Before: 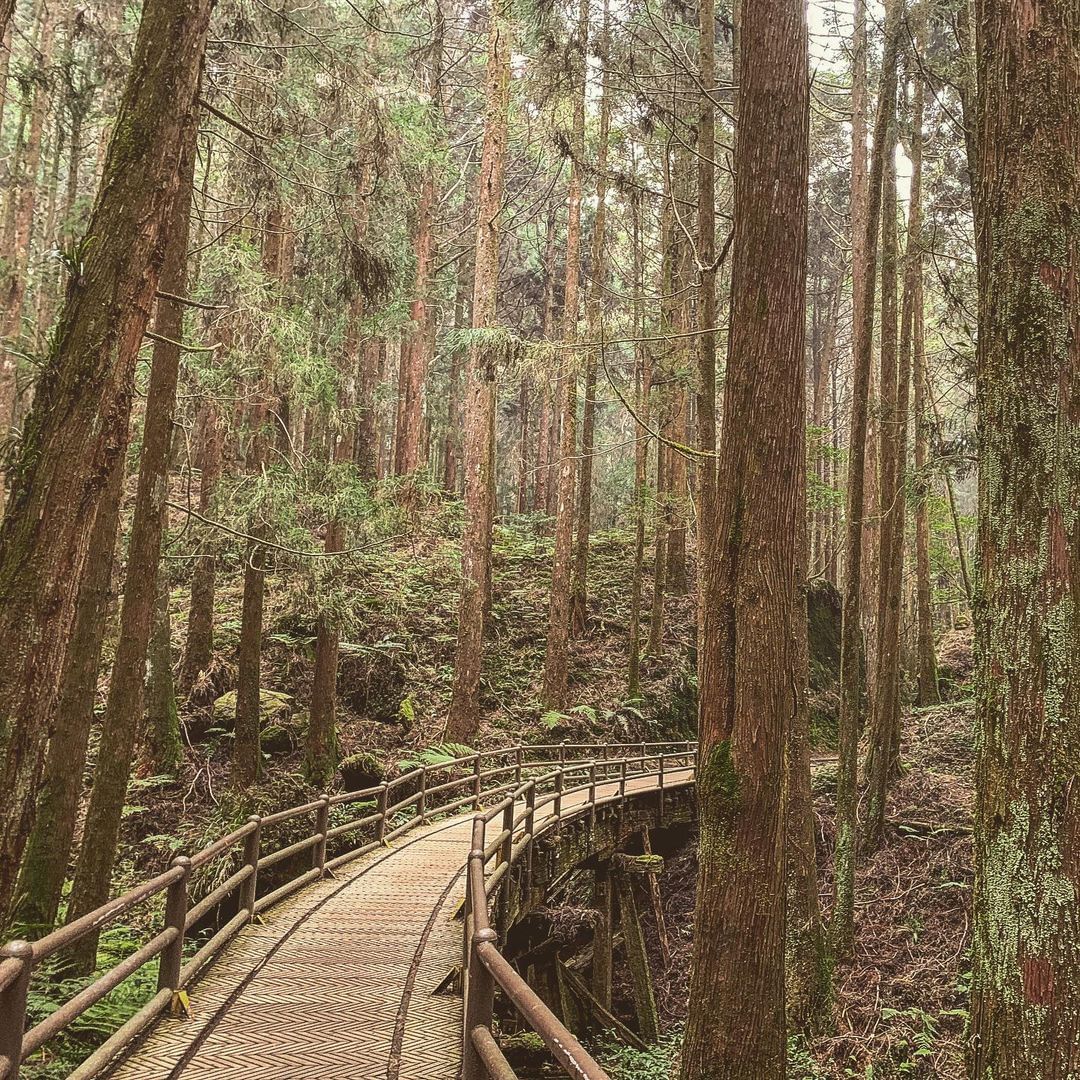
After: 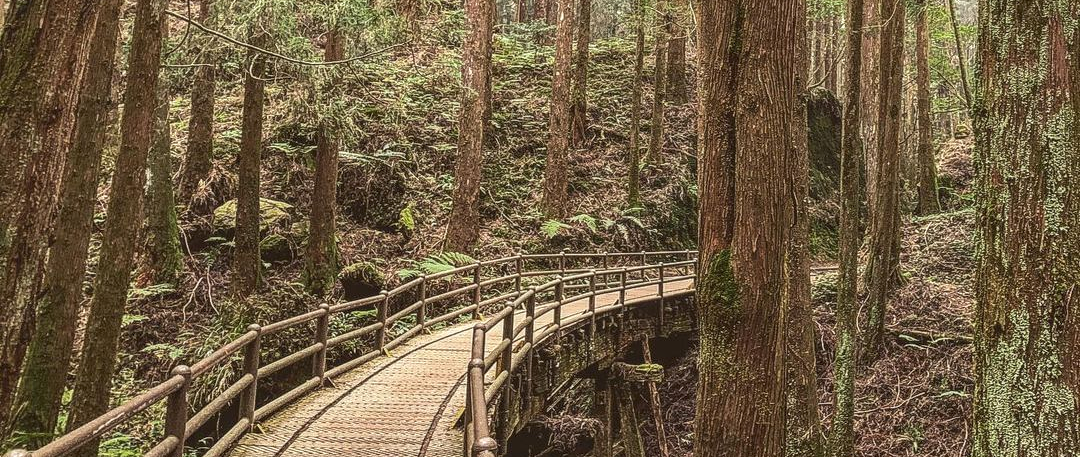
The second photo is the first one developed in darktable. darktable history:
local contrast: detail 130%
crop: top 45.539%, bottom 12.137%
